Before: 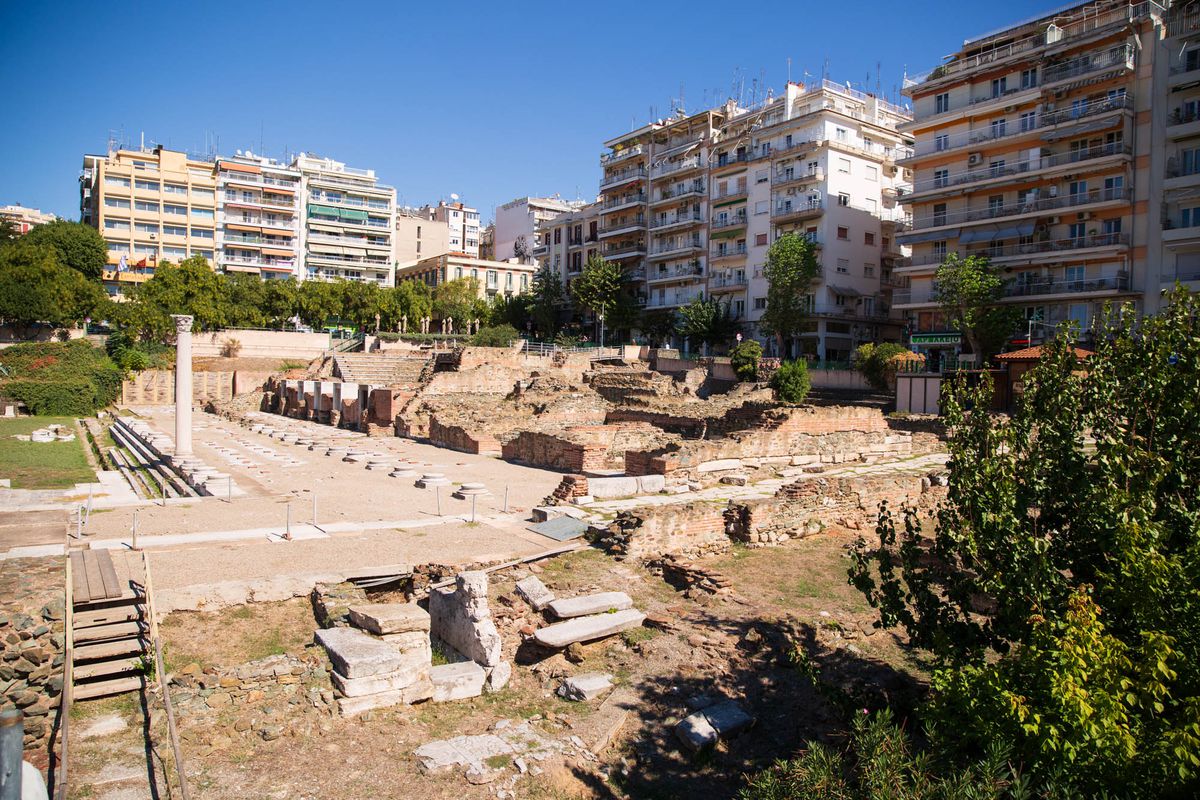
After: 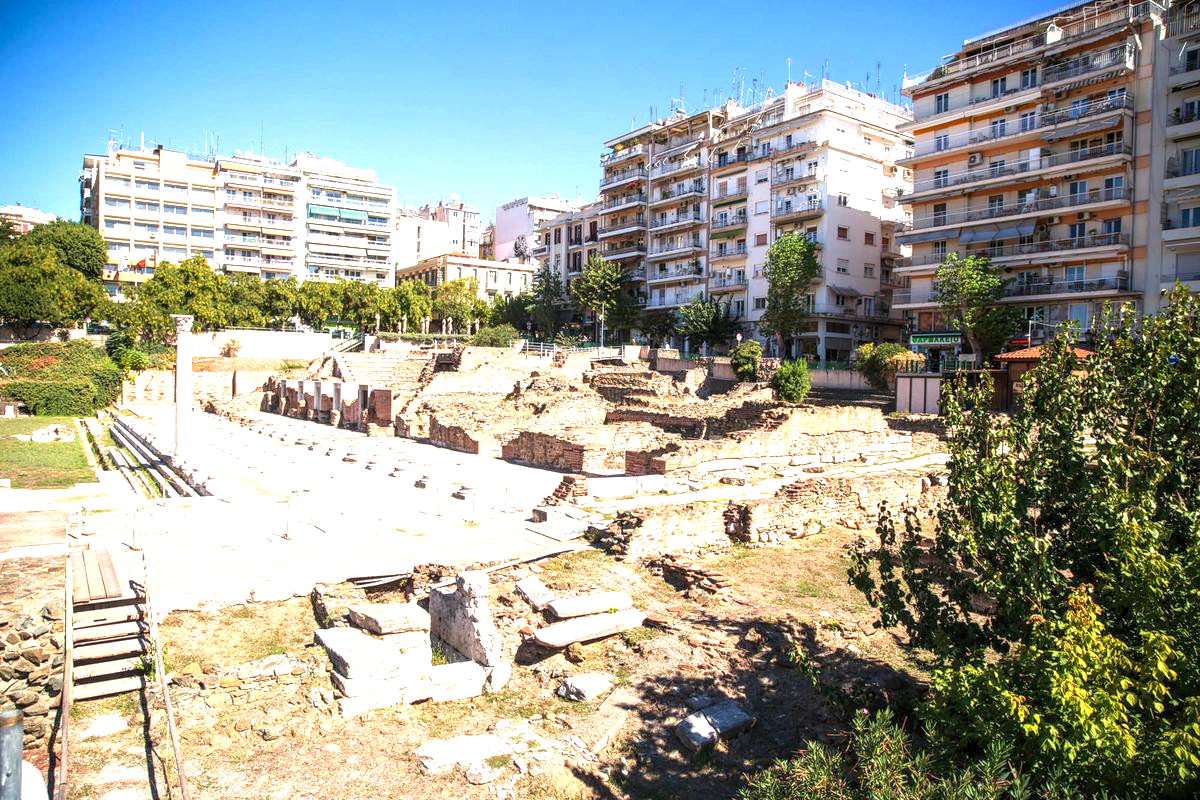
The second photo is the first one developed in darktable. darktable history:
local contrast: detail 130%
exposure: black level correction 0, exposure 1.183 EV, compensate highlight preservation false
